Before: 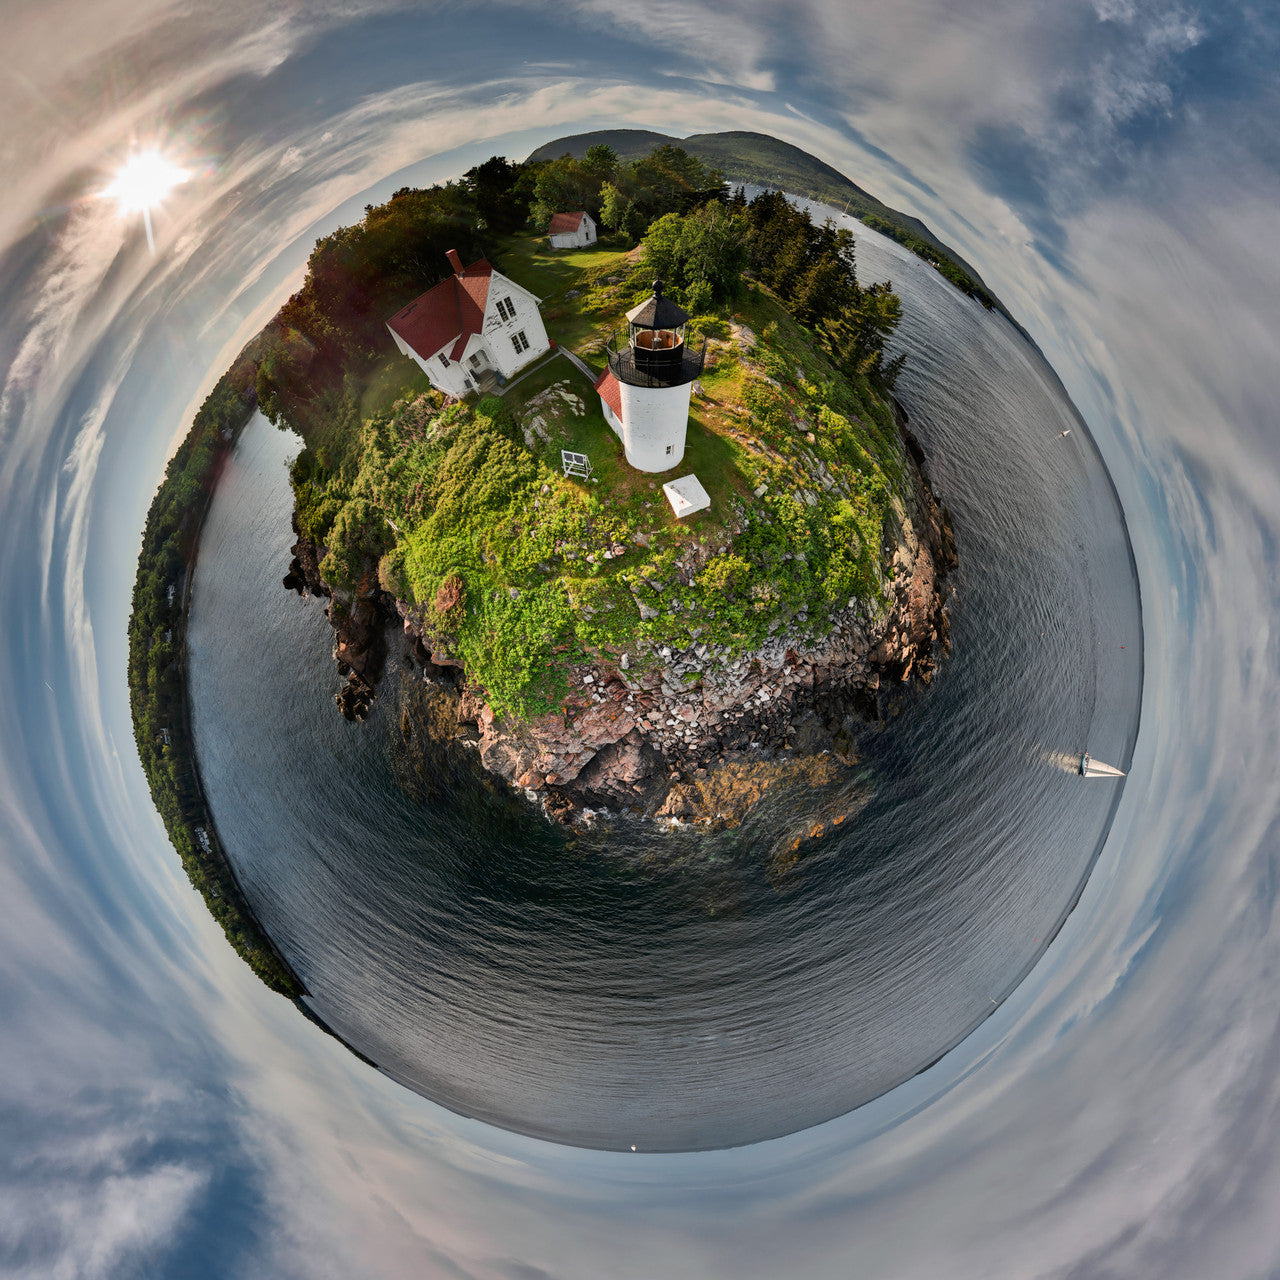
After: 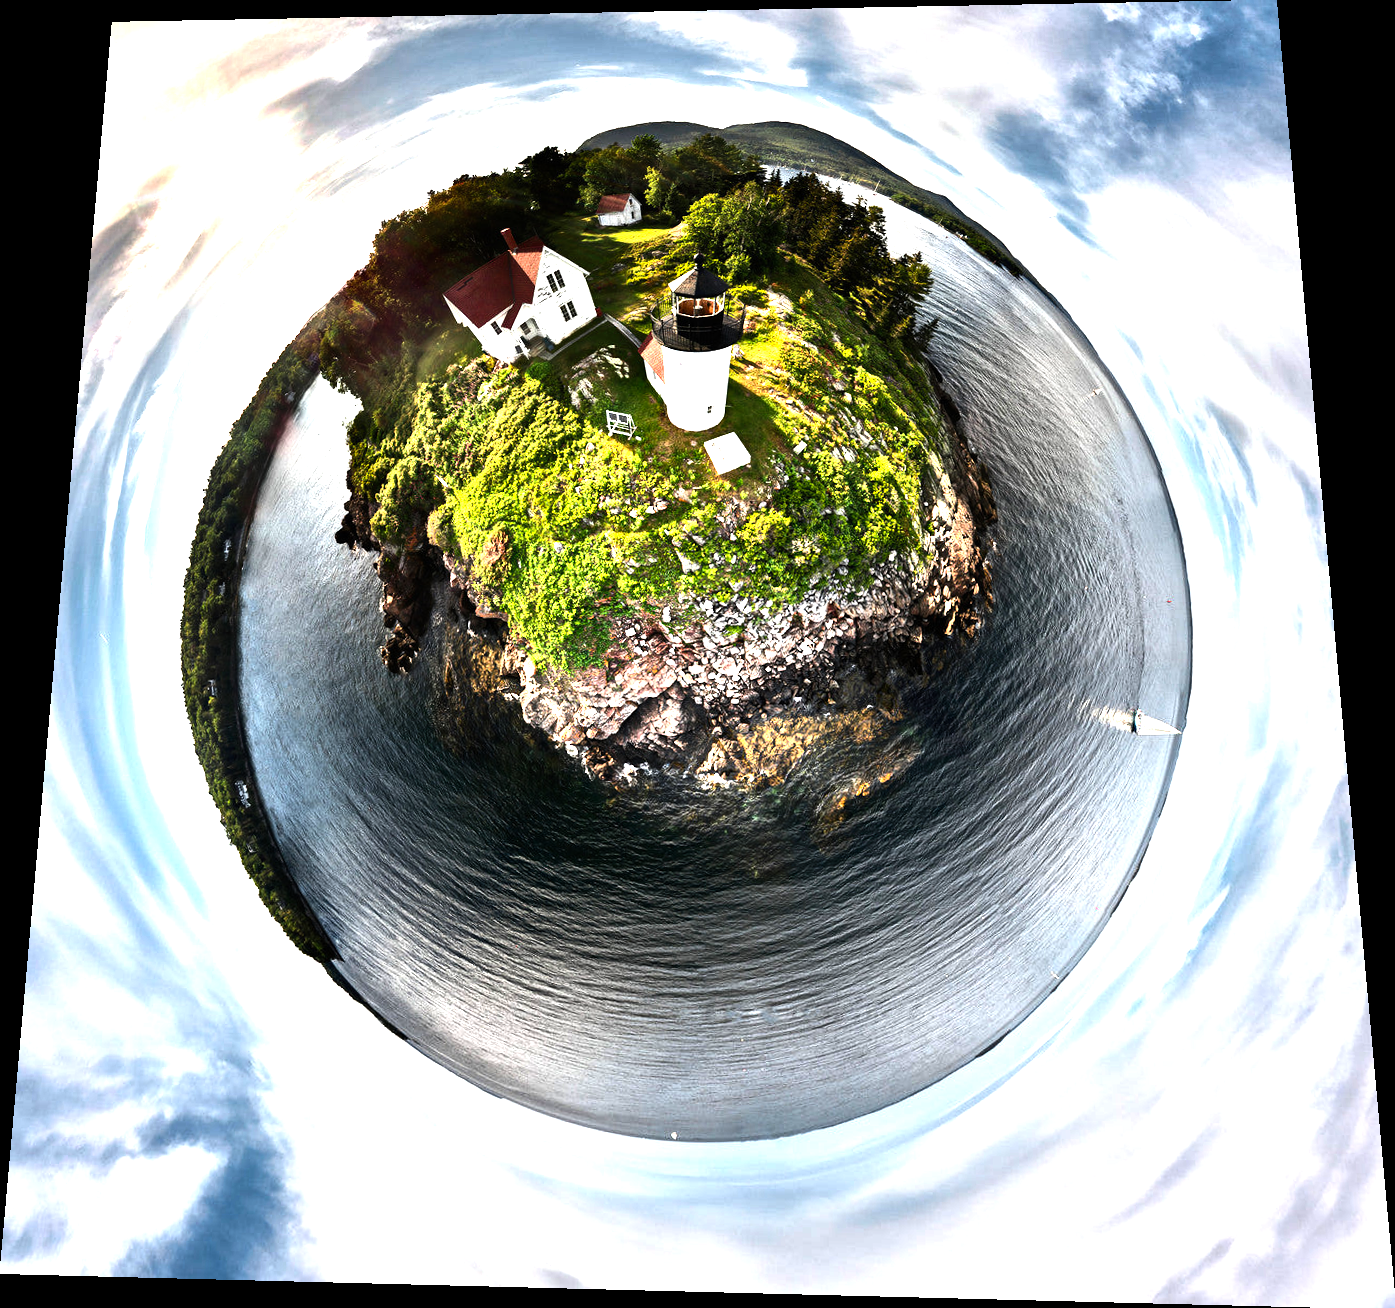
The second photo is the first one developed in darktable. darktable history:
tone equalizer: -8 EV -1.08 EV, -7 EV -1.01 EV, -6 EV -0.867 EV, -5 EV -0.578 EV, -3 EV 0.578 EV, -2 EV 0.867 EV, -1 EV 1.01 EV, +0 EV 1.08 EV, edges refinement/feathering 500, mask exposure compensation -1.57 EV, preserve details no
rotate and perspective: rotation 0.128°, lens shift (vertical) -0.181, lens shift (horizontal) -0.044, shear 0.001, automatic cropping off
levels: levels [0, 0.352, 0.703]
